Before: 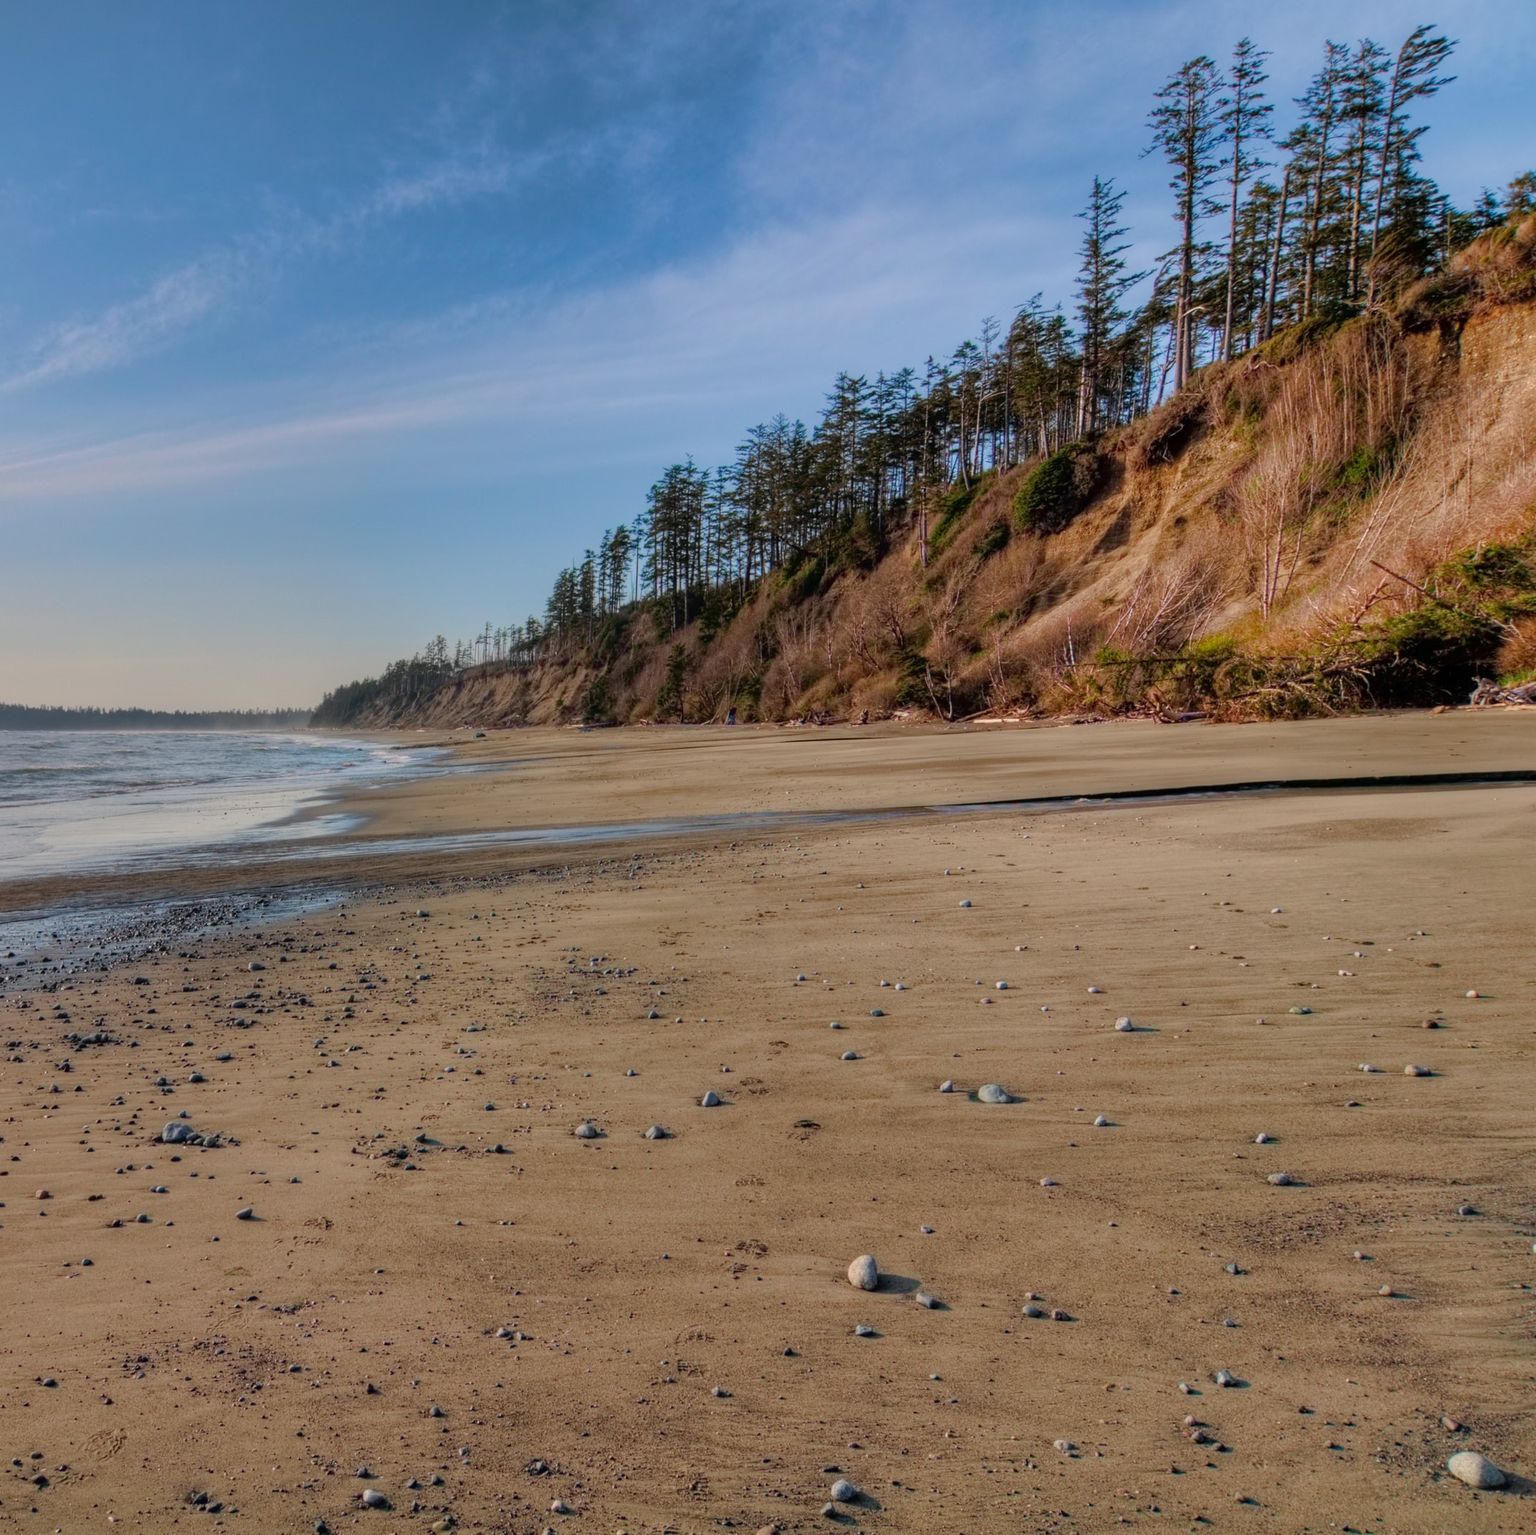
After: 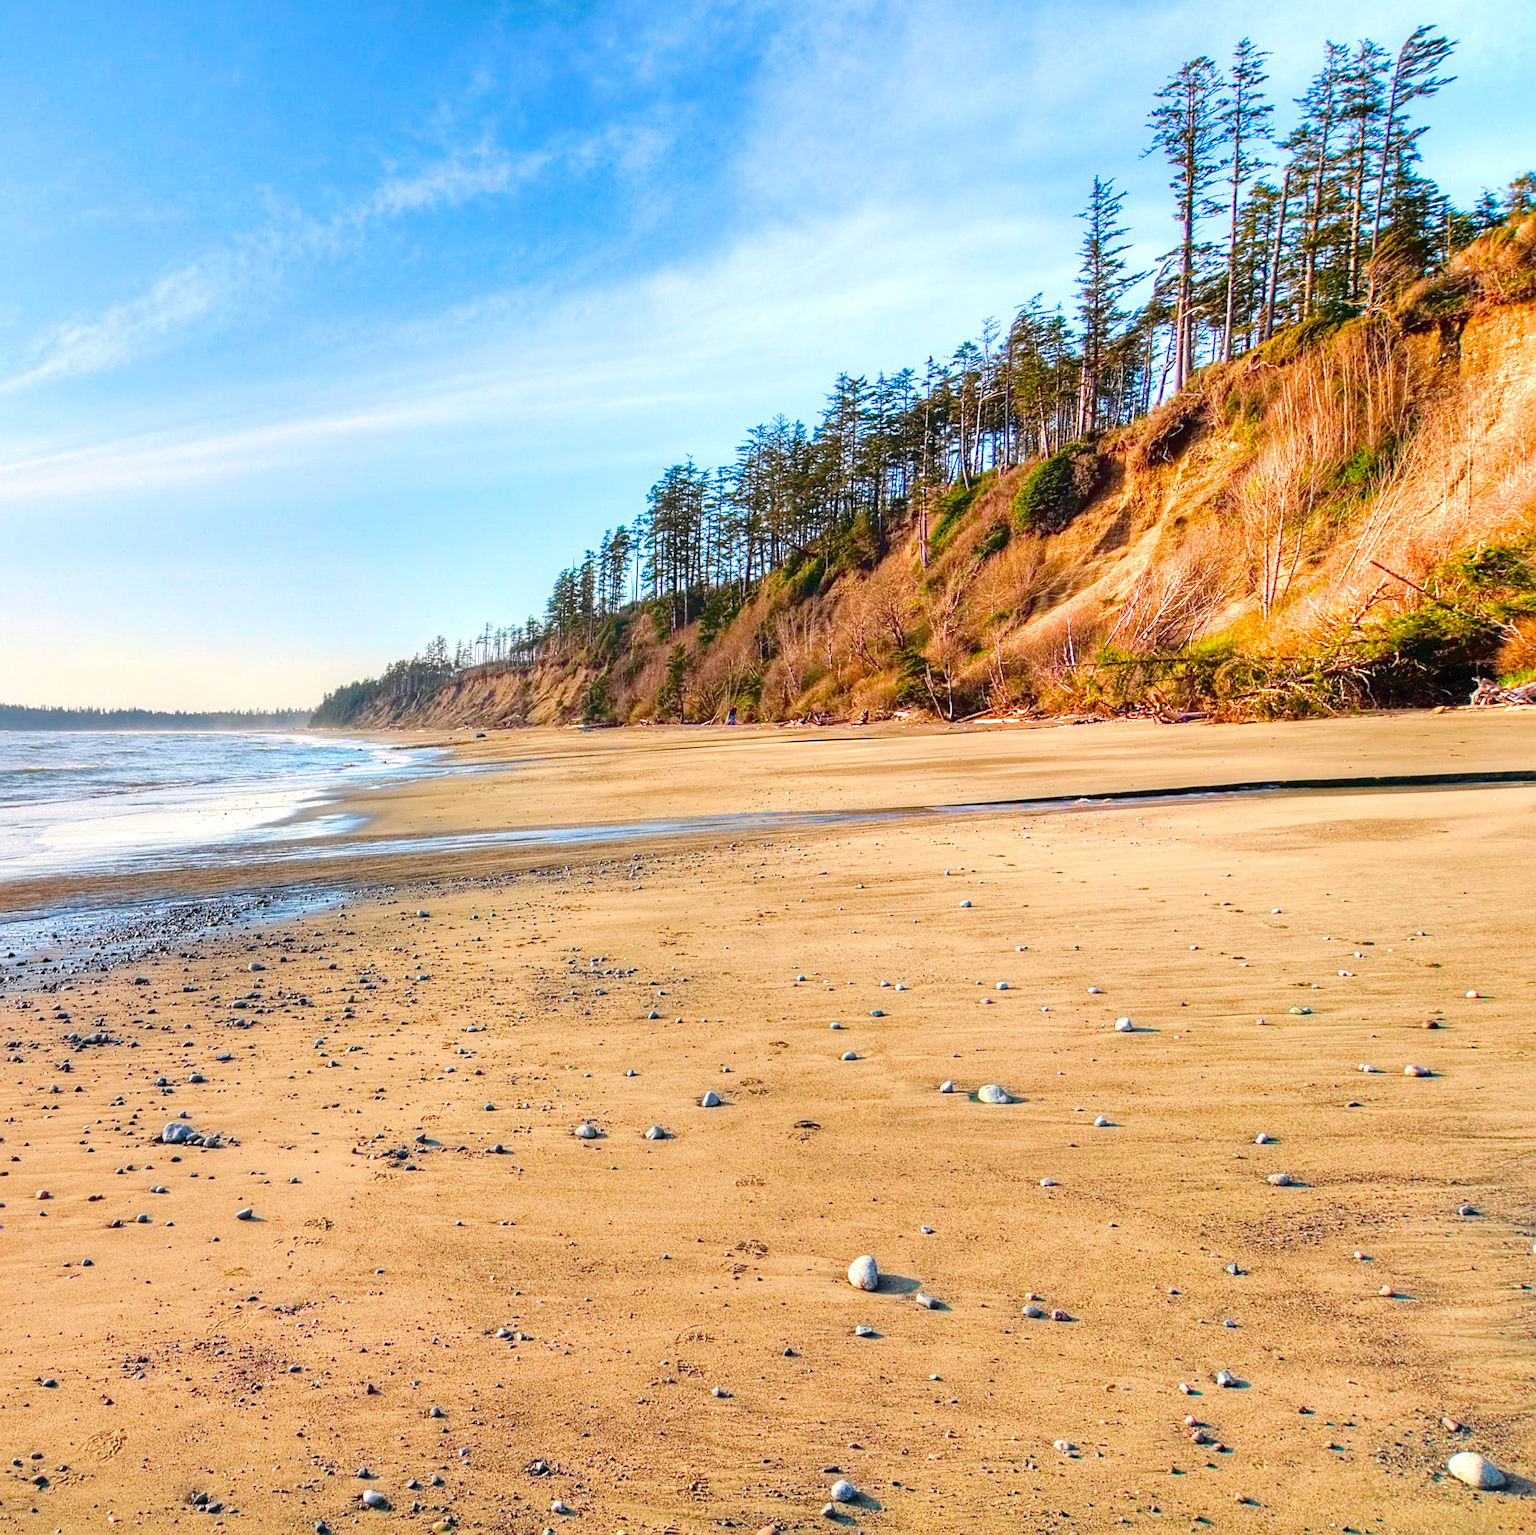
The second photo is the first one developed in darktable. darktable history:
velvia: strength 32%, mid-tones bias 0.2
color balance rgb: contrast -10%
sharpen: on, module defaults
exposure: black level correction 0, exposure 1.5 EV, compensate highlight preservation false
